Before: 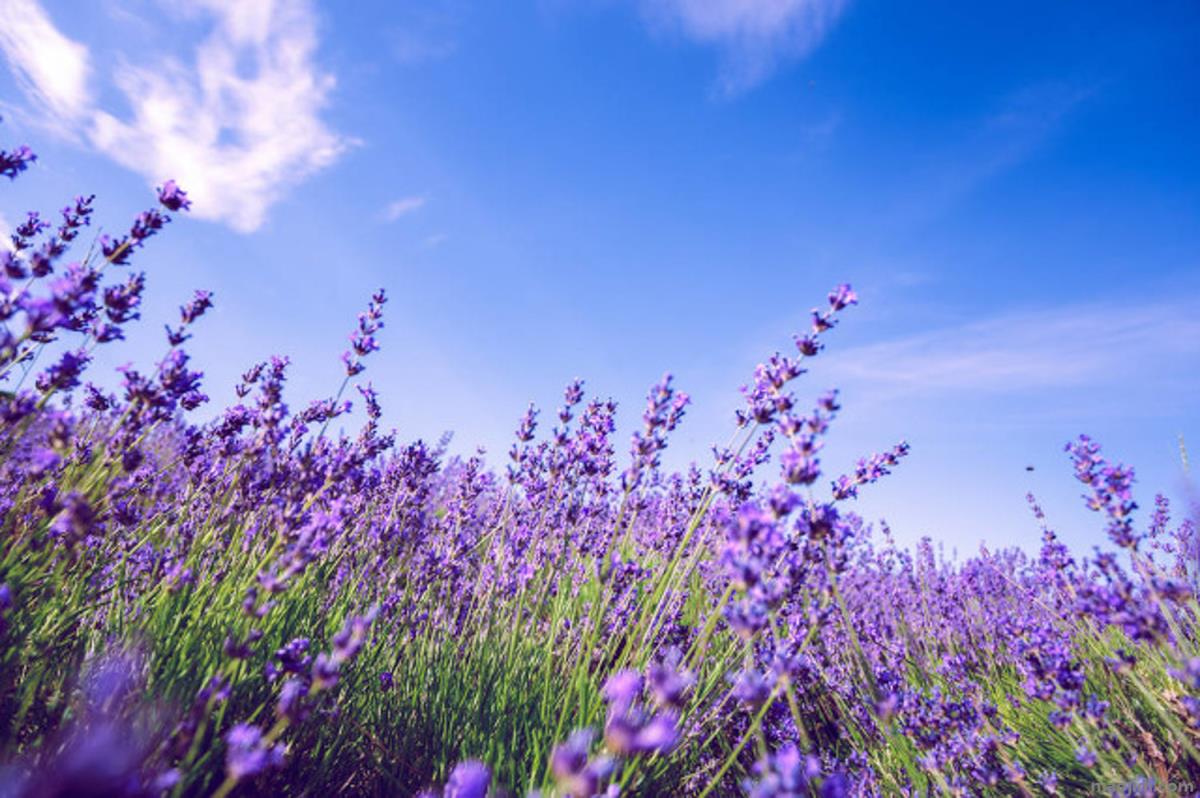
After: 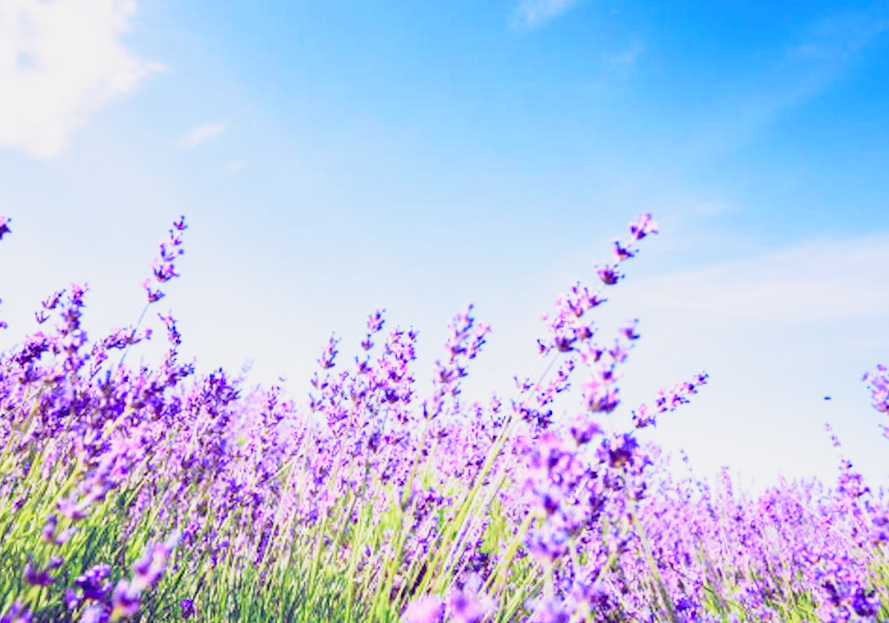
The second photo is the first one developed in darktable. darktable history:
crop: left 16.768%, top 8.653%, right 8.362%, bottom 12.485%
contrast brightness saturation: contrast -0.1, brightness 0.05, saturation 0.08
rotate and perspective: rotation 0.174°, lens shift (vertical) 0.013, lens shift (horizontal) 0.019, shear 0.001, automatic cropping original format, crop left 0.007, crop right 0.991, crop top 0.016, crop bottom 0.997
base curve: curves: ch0 [(0, 0) (0.012, 0.01) (0.073, 0.168) (0.31, 0.711) (0.645, 0.957) (1, 1)], preserve colors none
